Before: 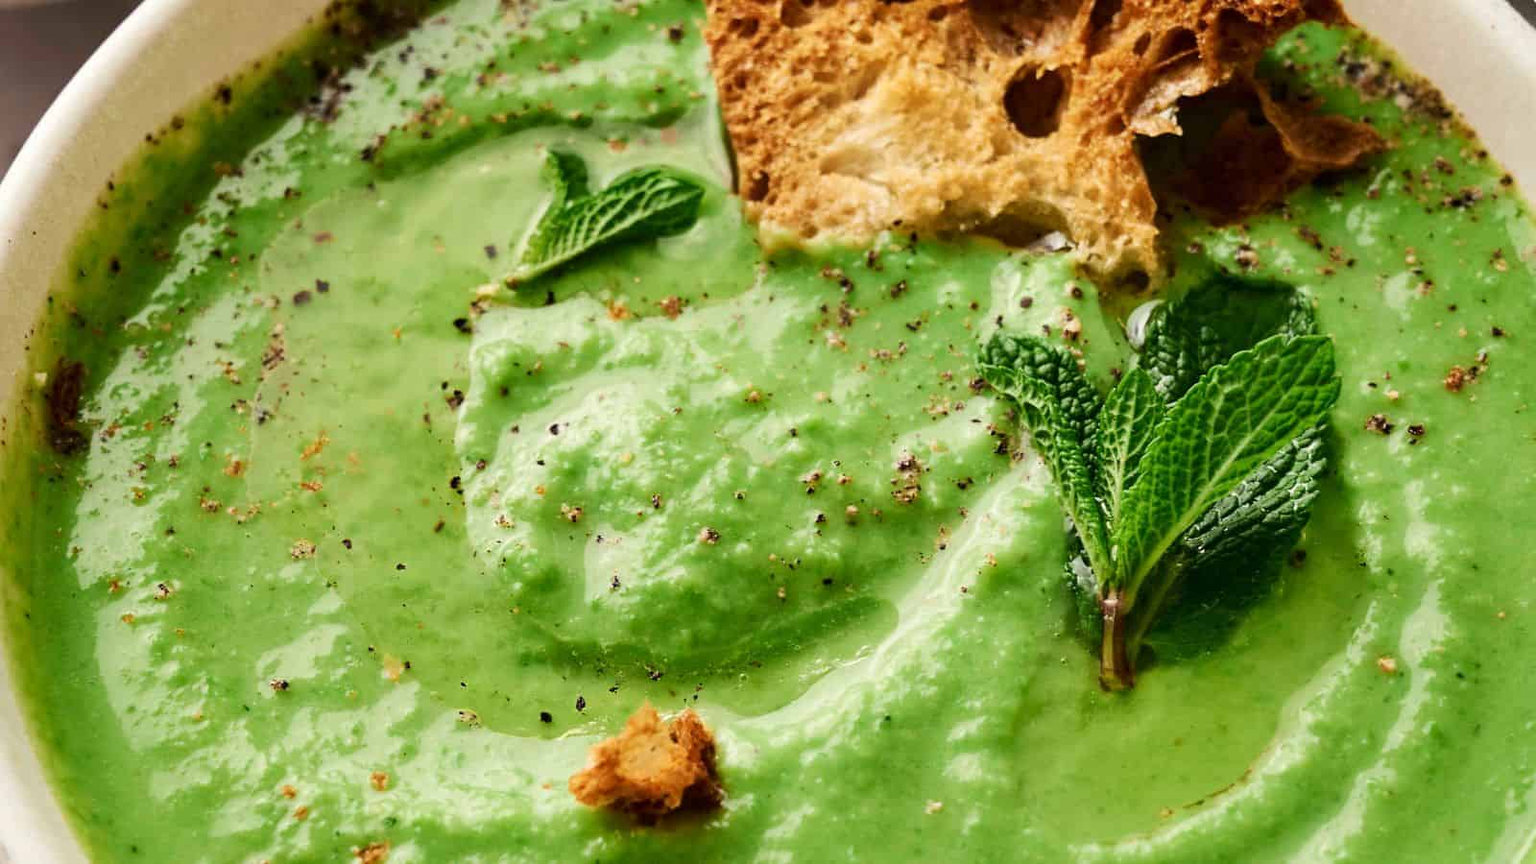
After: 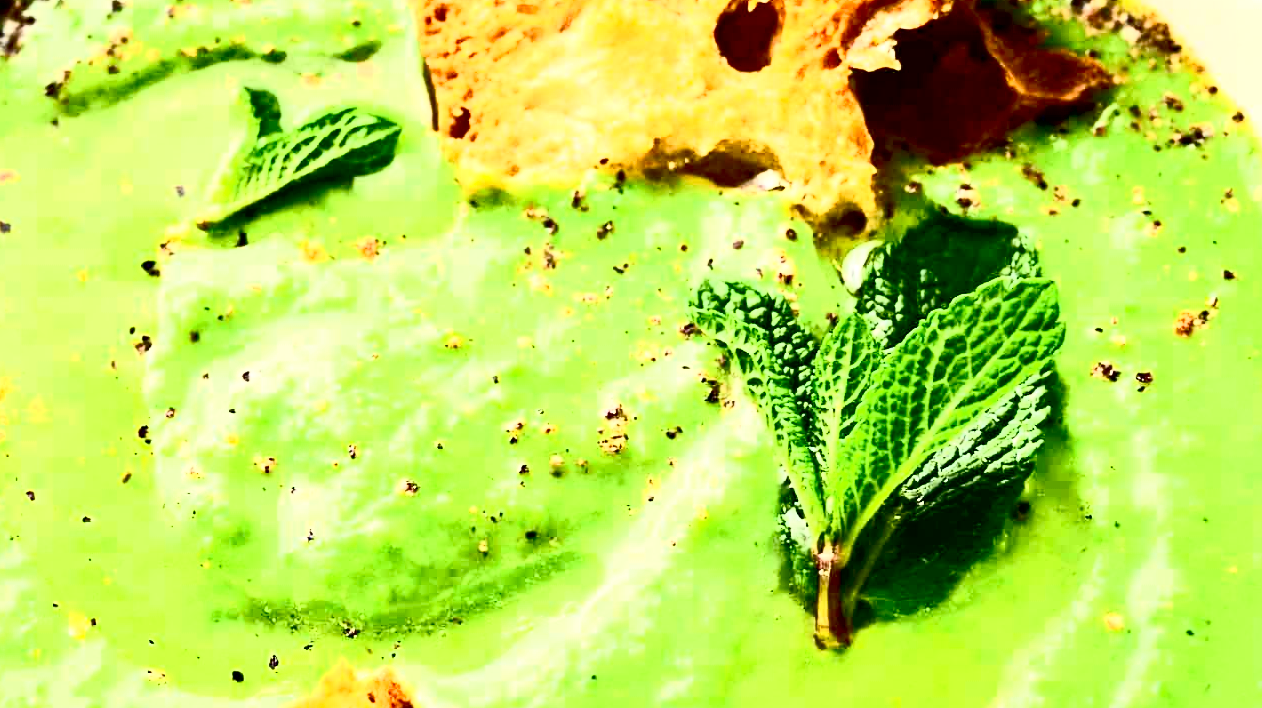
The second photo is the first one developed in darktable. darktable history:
contrast brightness saturation: contrast 0.62, brightness 0.34, saturation 0.14
crop and rotate: left 20.74%, top 7.912%, right 0.375%, bottom 13.378%
exposure: black level correction 0.01, exposure 1 EV, compensate highlight preservation false
